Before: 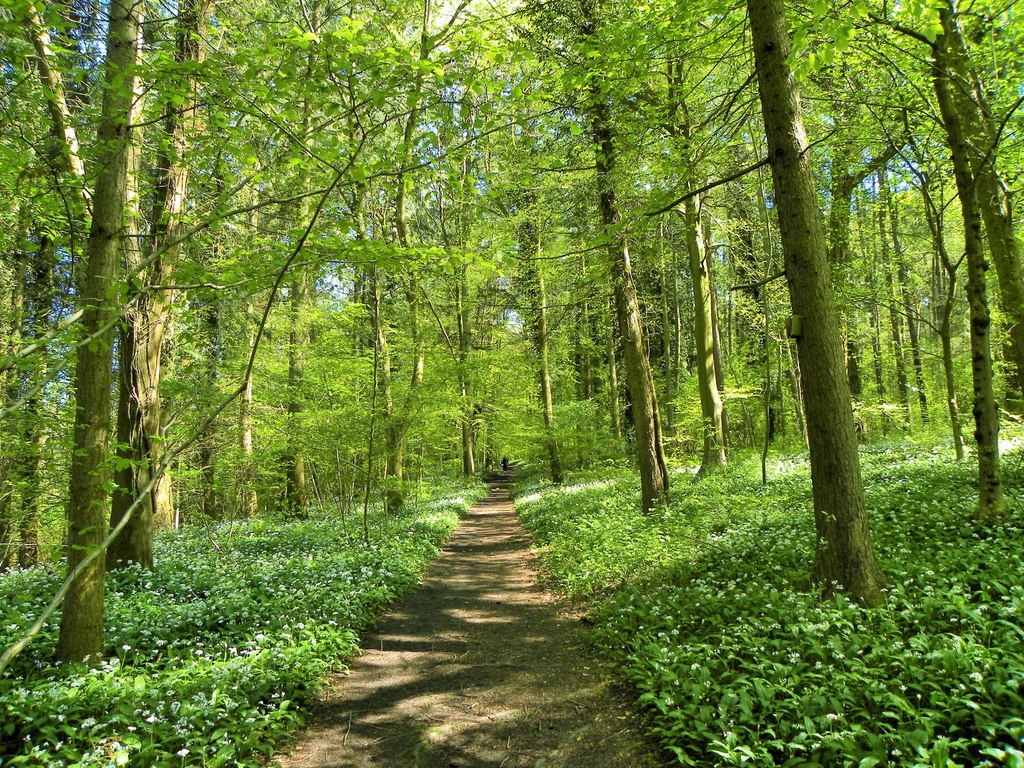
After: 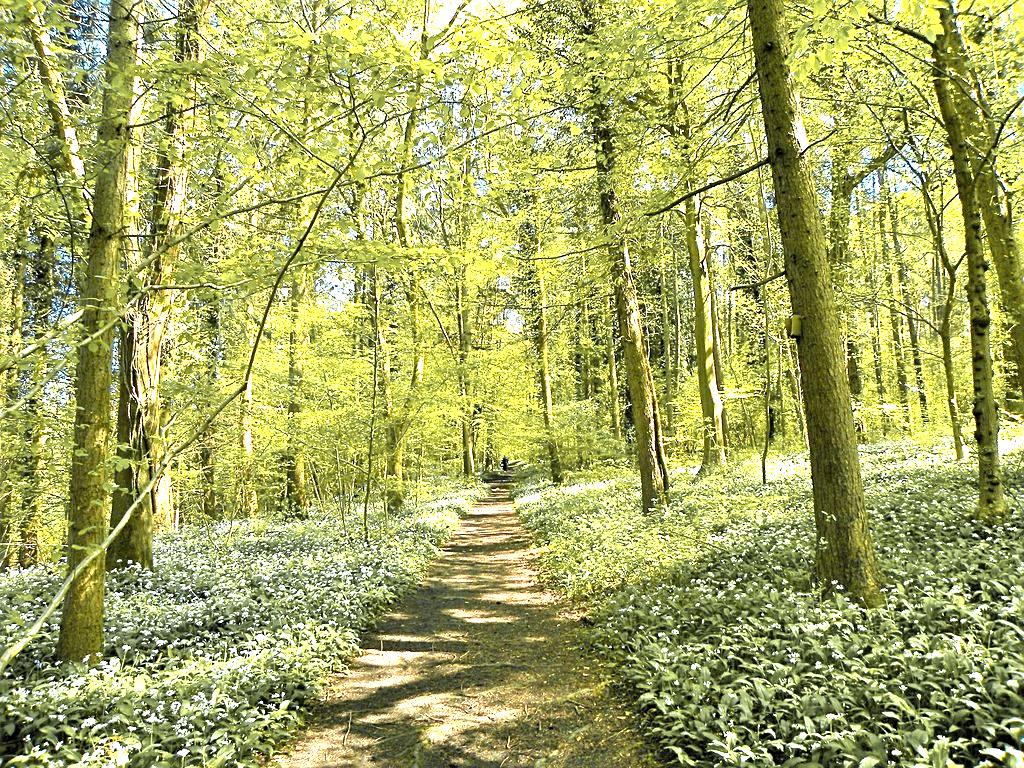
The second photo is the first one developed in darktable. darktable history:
exposure: black level correction 0, exposure 1.287 EV, compensate highlight preservation false
color zones: curves: ch1 [(0.29, 0.492) (0.373, 0.185) (0.509, 0.481)]; ch2 [(0.25, 0.462) (0.749, 0.457)]
sharpen: on, module defaults
